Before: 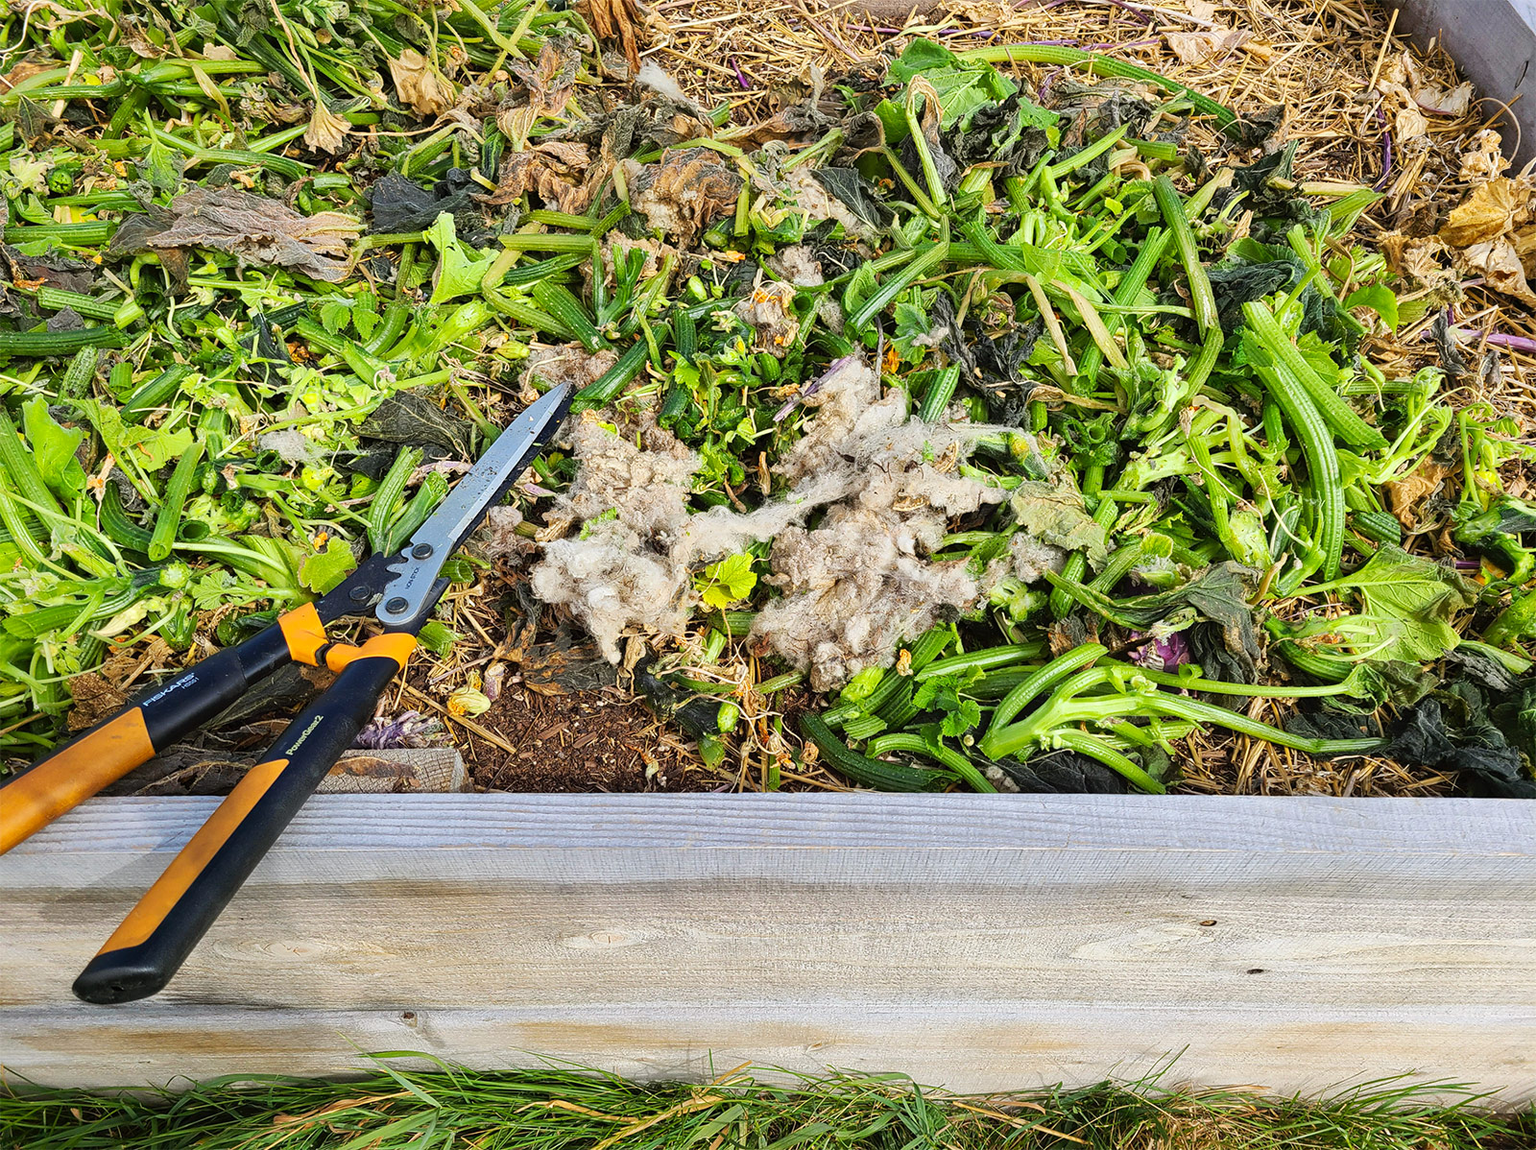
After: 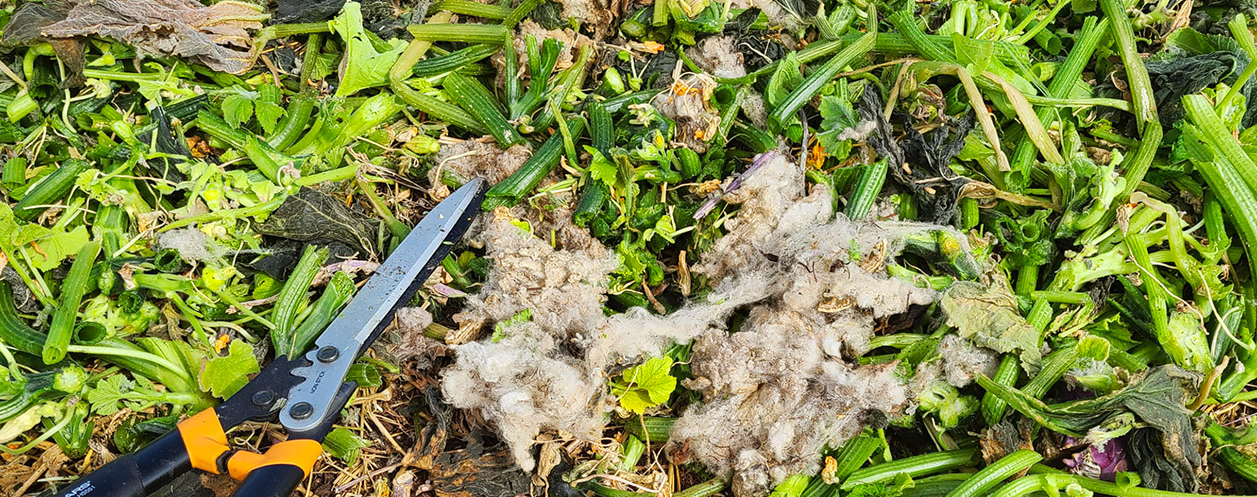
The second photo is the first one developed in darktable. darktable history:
crop: left 7.036%, top 18.398%, right 14.379%, bottom 40.043%
shadows and highlights: shadows 22.7, highlights -48.71, soften with gaussian
exposure: compensate highlight preservation false
